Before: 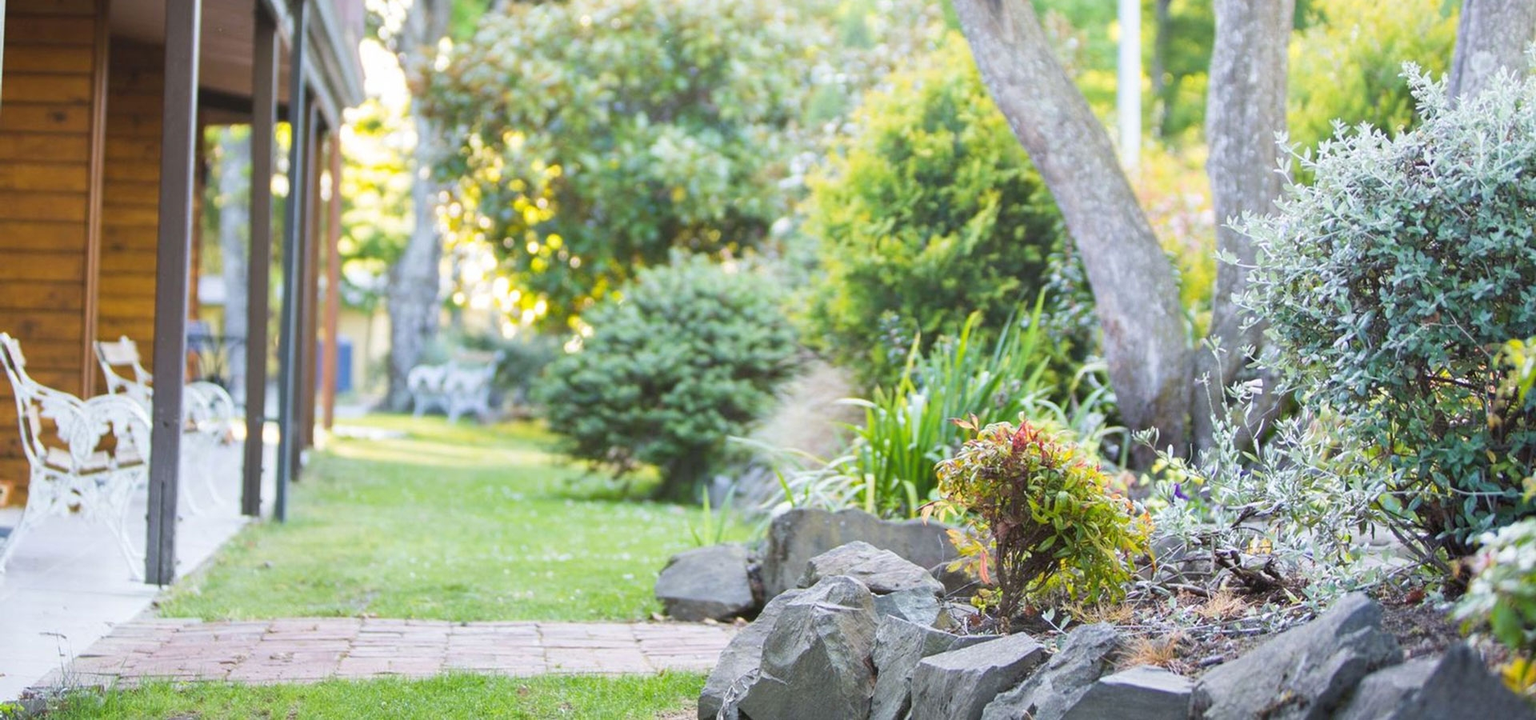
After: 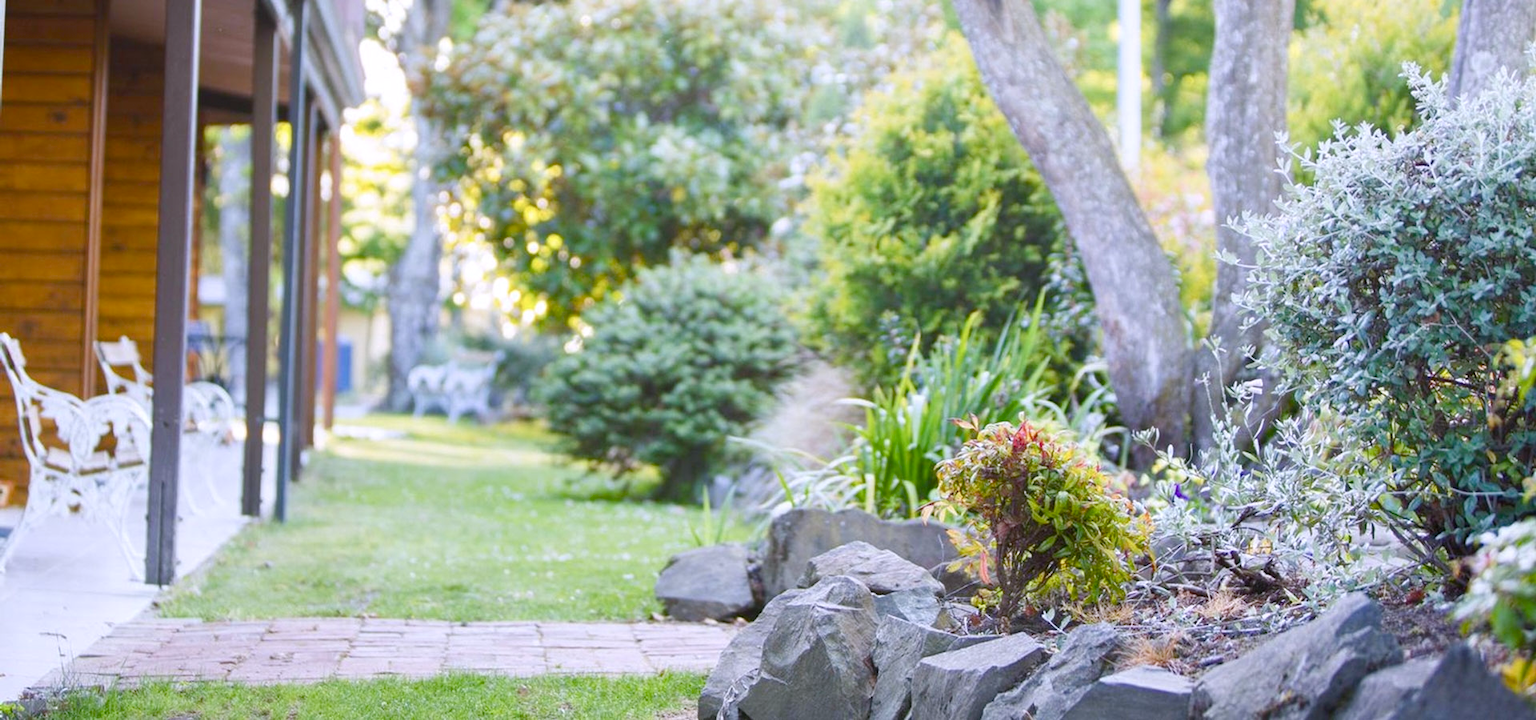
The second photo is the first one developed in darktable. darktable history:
white balance: red 1.004, blue 1.096
color balance rgb: perceptual saturation grading › global saturation 20%, perceptual saturation grading › highlights -25%, perceptual saturation grading › shadows 50%, global vibrance -25%
